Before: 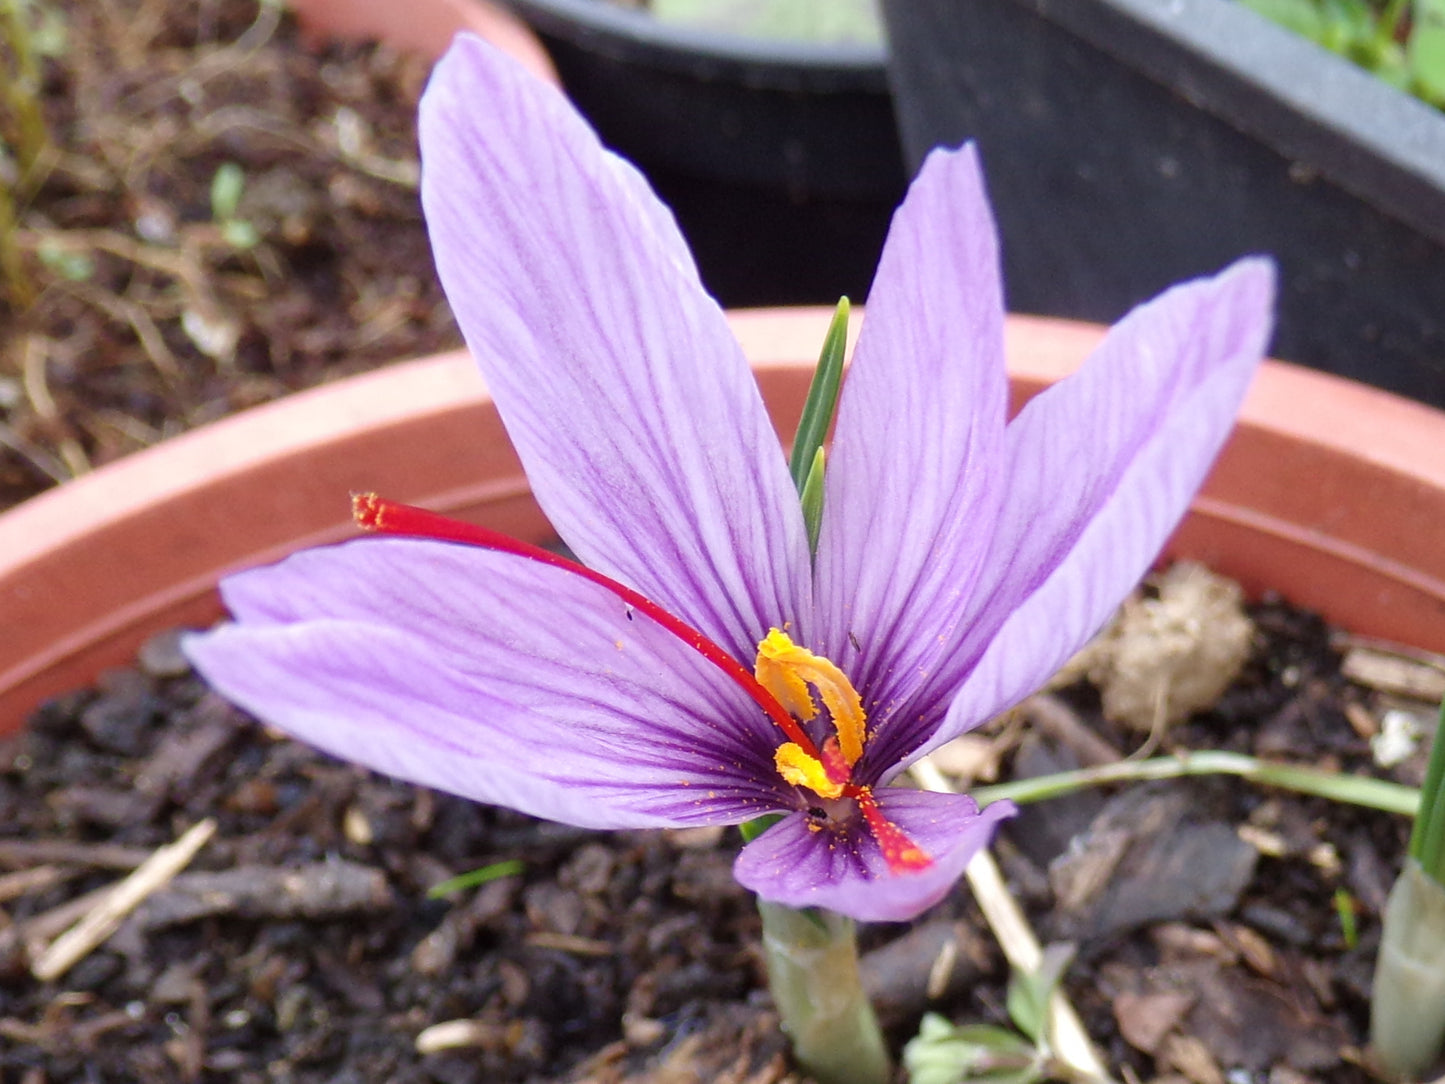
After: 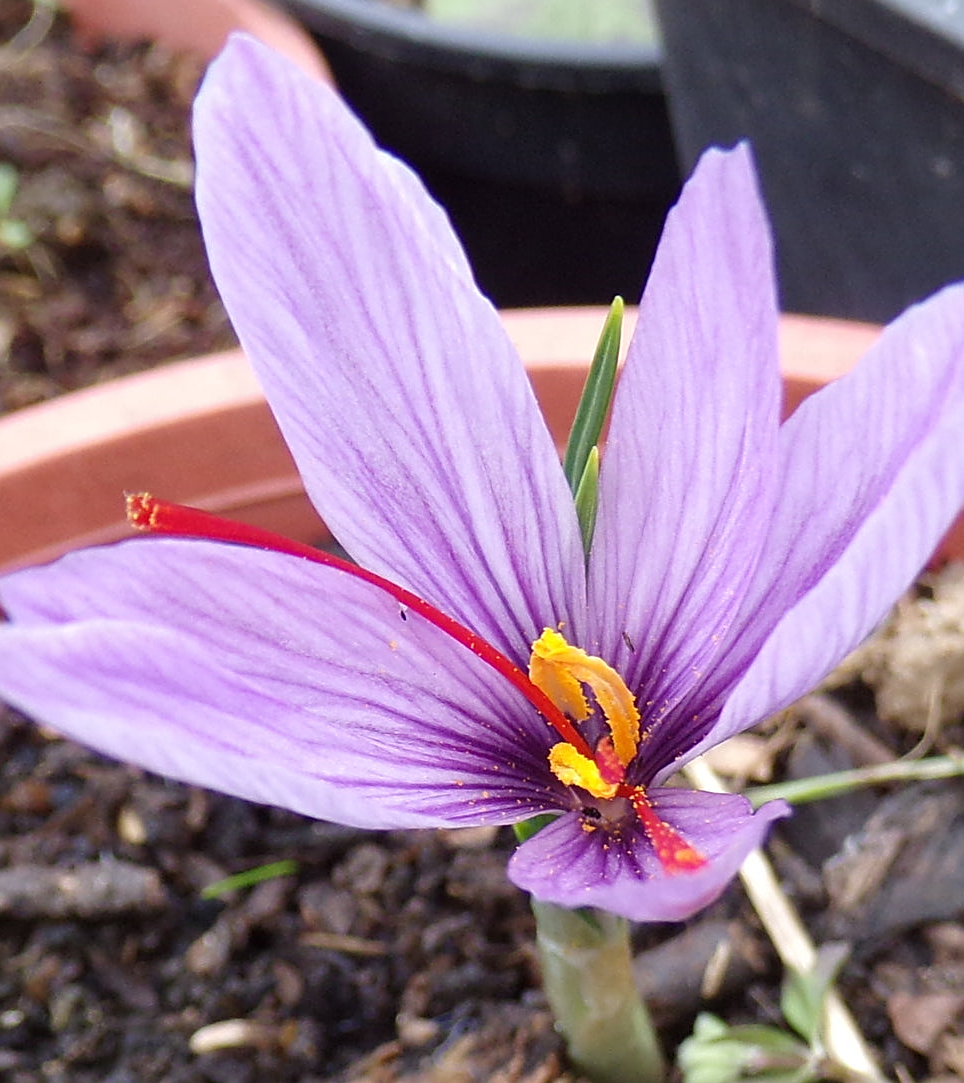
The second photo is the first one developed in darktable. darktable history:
crop and rotate: left 15.688%, right 17.587%
sharpen: on, module defaults
